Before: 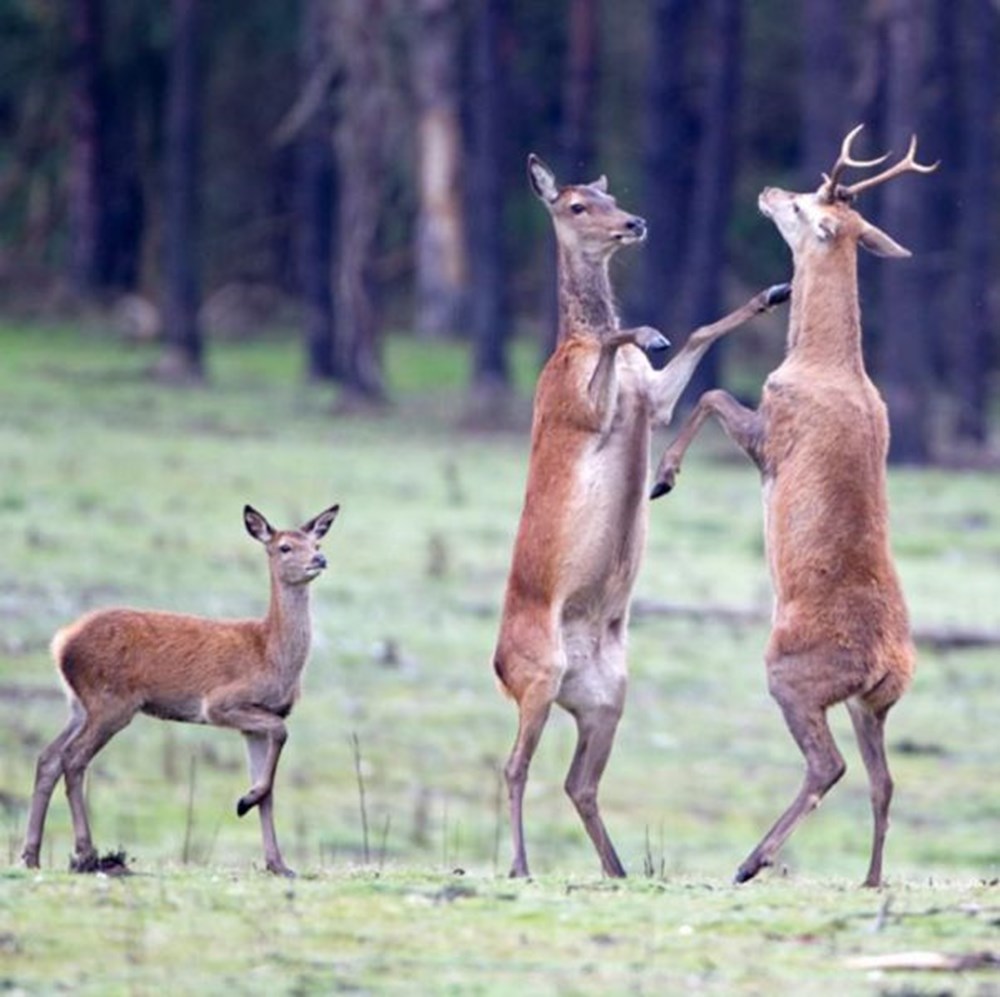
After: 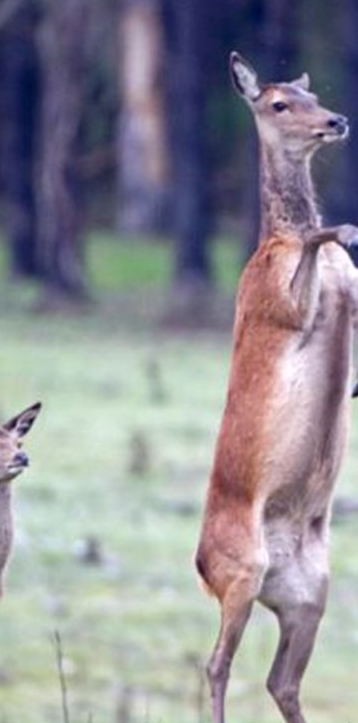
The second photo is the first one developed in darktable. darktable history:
local contrast: mode bilateral grid, contrast 19, coarseness 50, detail 120%, midtone range 0.2
crop and rotate: left 29.829%, top 10.239%, right 34.369%, bottom 17.236%
